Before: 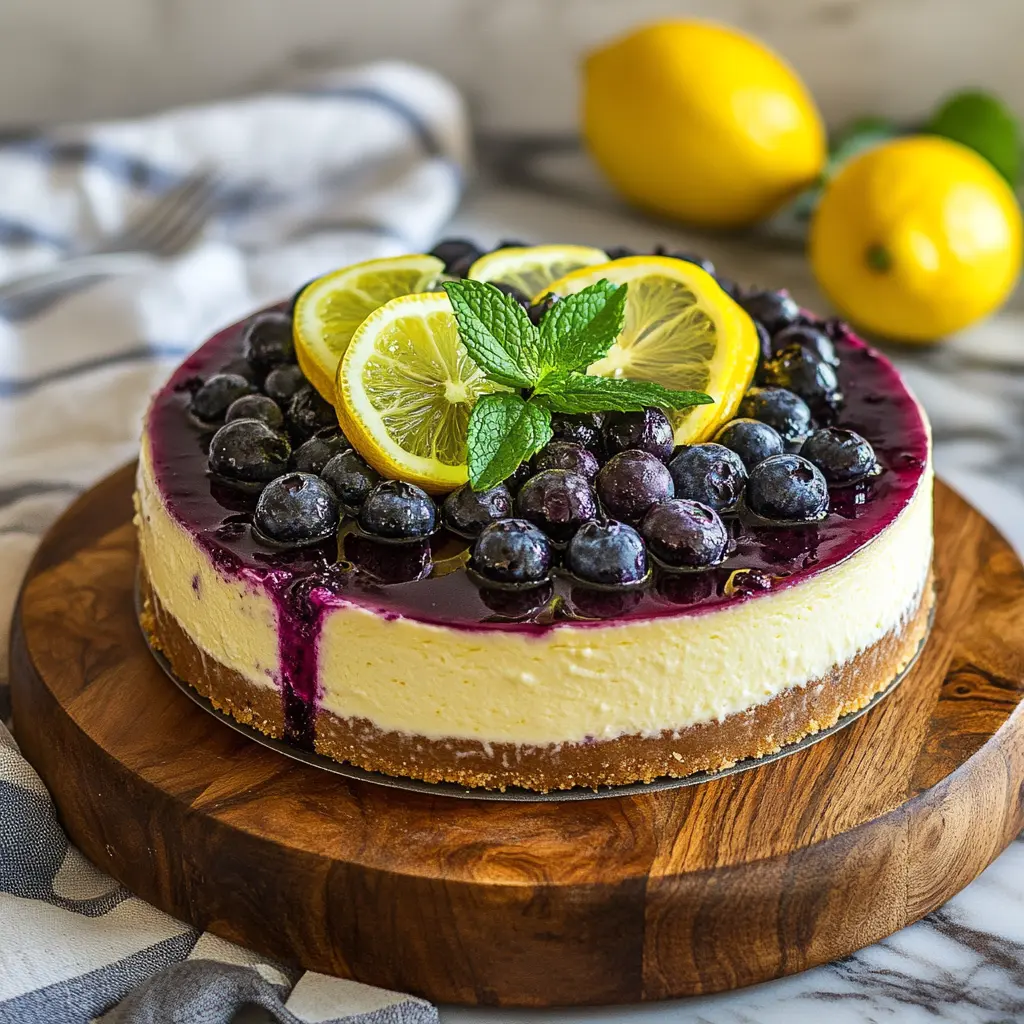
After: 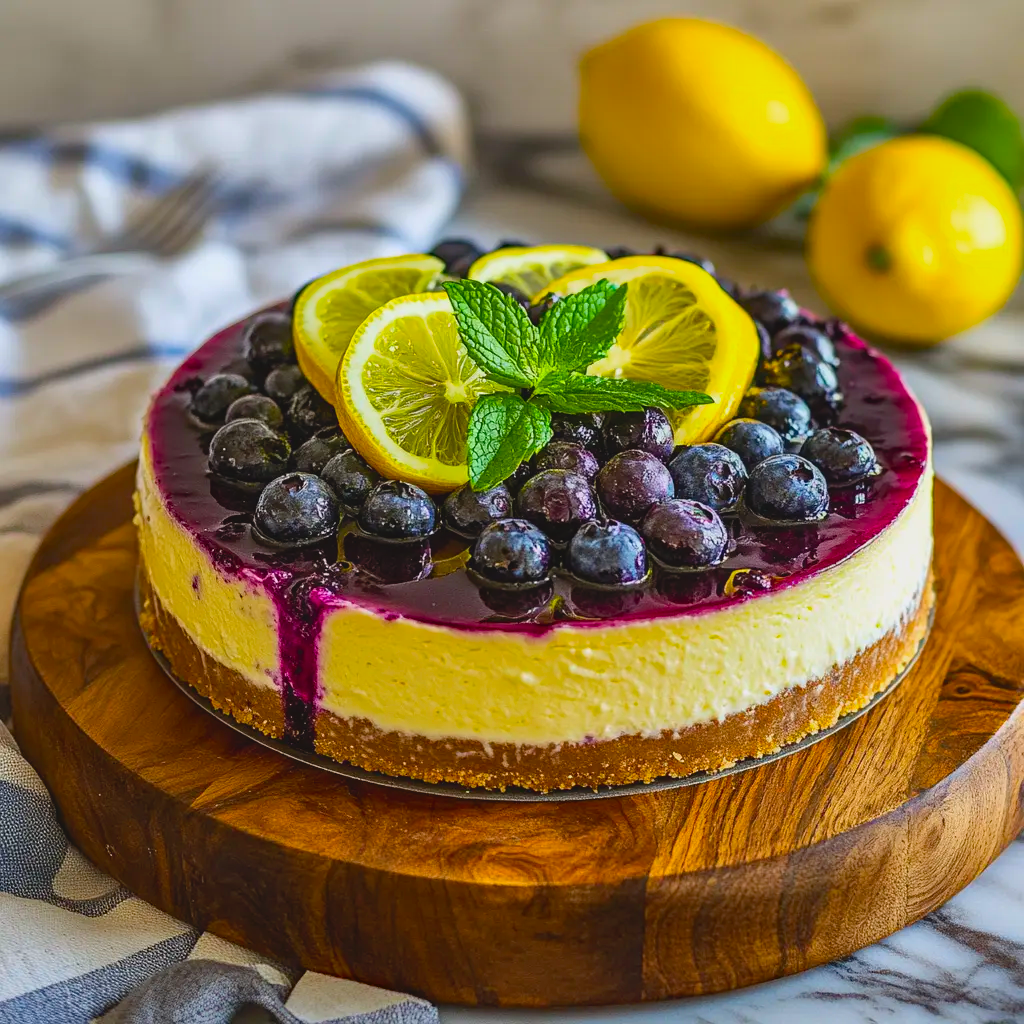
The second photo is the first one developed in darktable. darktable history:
color balance rgb: perceptual saturation grading › global saturation 20%, global vibrance 20%
lowpass: radius 0.1, contrast 0.85, saturation 1.1, unbound 0
local contrast: mode bilateral grid, contrast 20, coarseness 50, detail 120%, midtone range 0.2
haze removal: compatibility mode true, adaptive false
